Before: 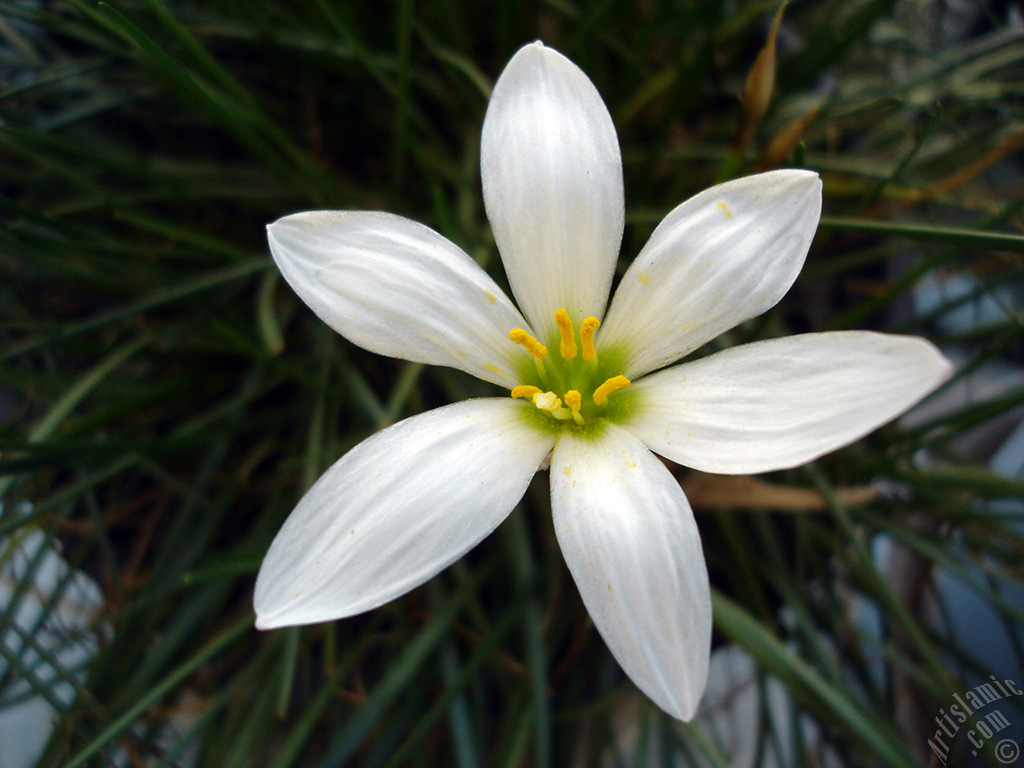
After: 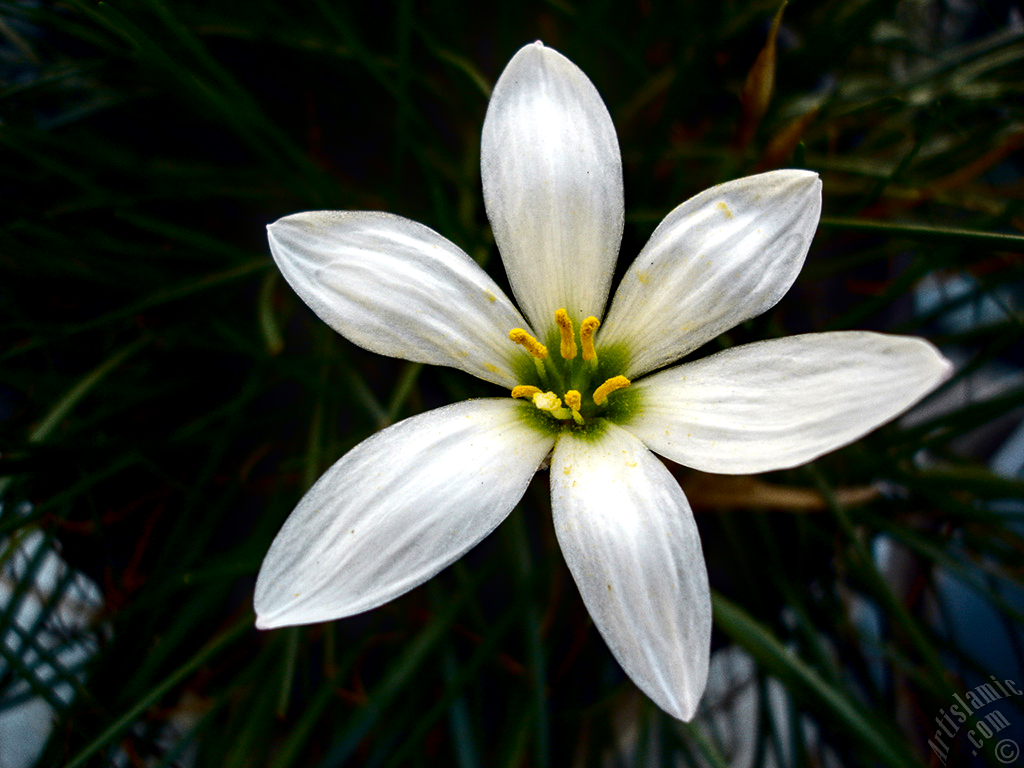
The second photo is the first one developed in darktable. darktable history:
contrast brightness saturation: contrast 0.24, brightness -0.24, saturation 0.14
base curve: curves: ch0 [(0, 0) (0.472, 0.455) (1, 1)], preserve colors none
local contrast: highlights 60%, shadows 60%, detail 160%
grain: coarseness 0.09 ISO, strength 10%
